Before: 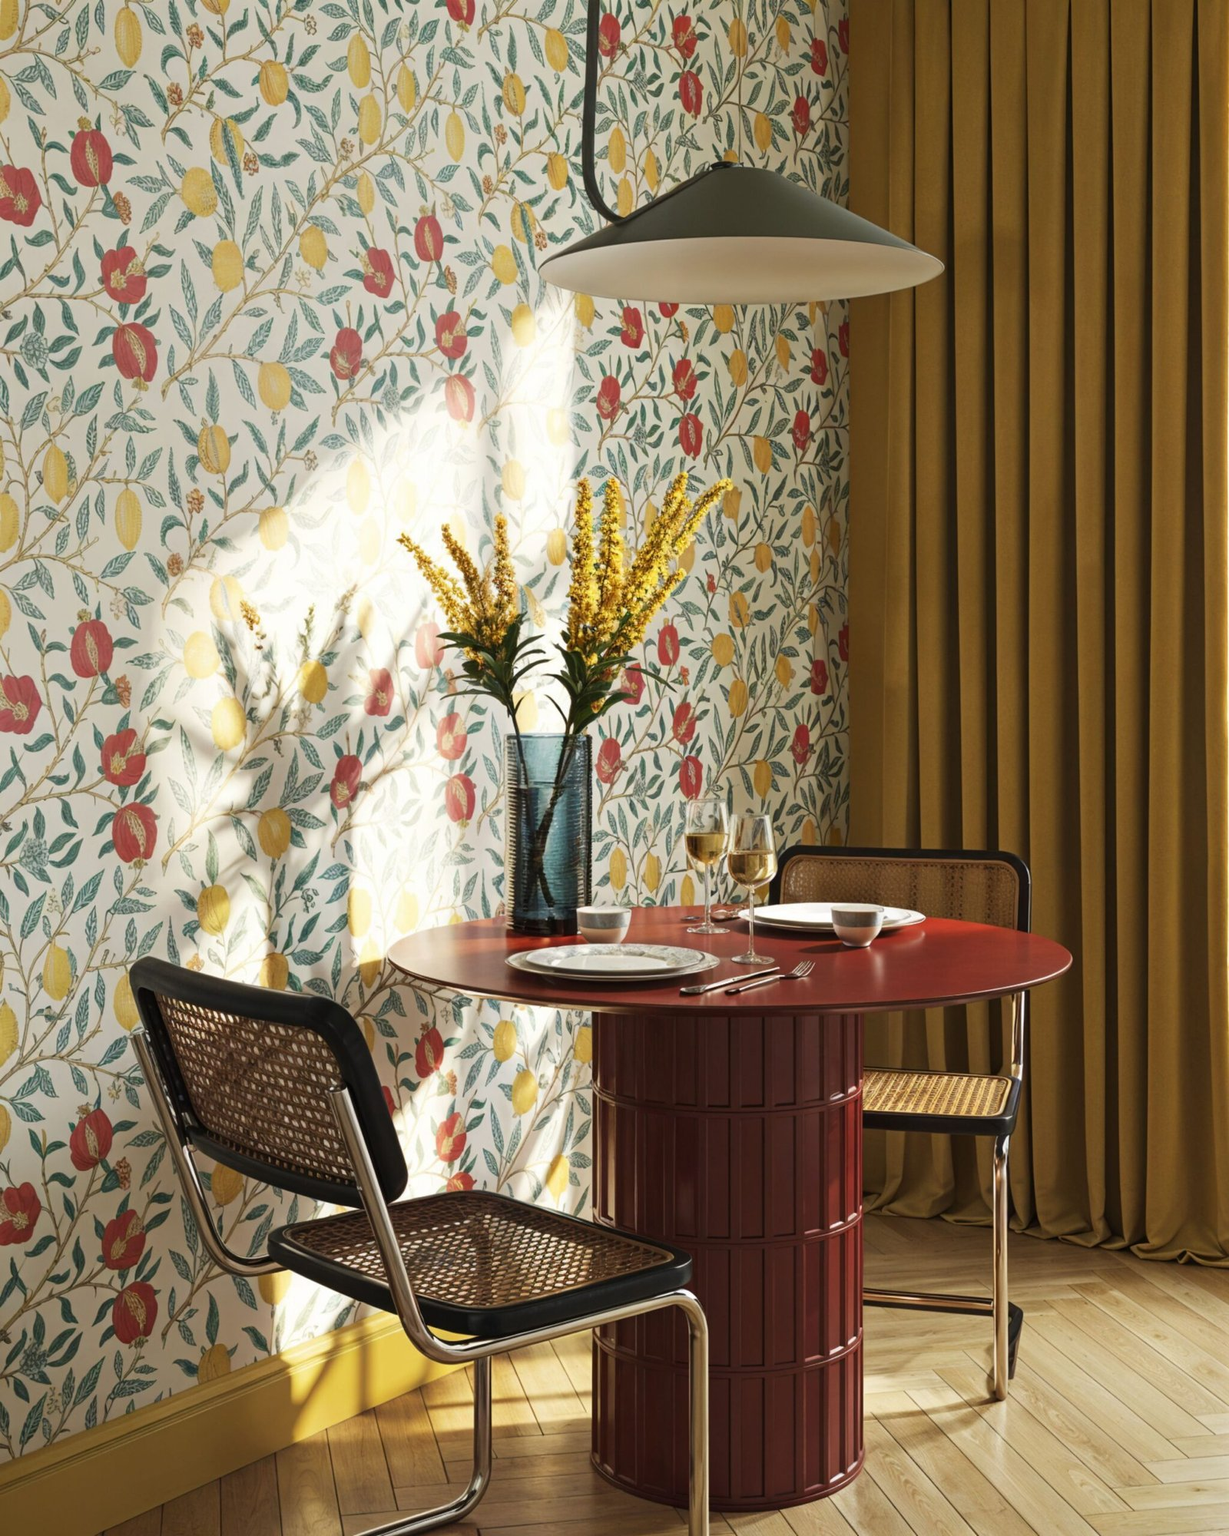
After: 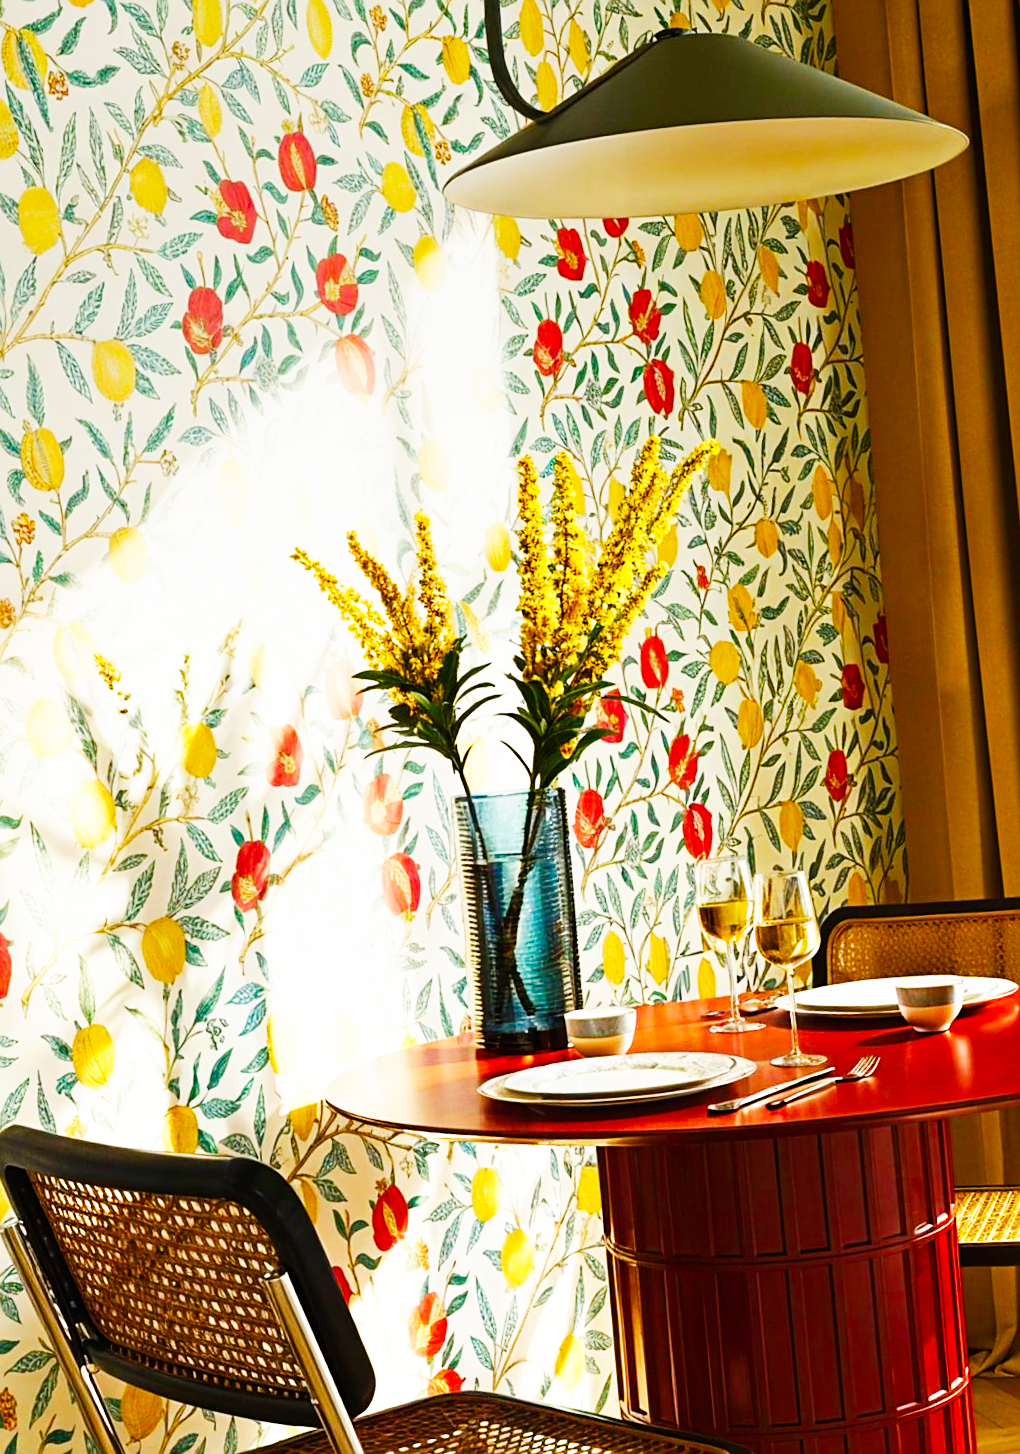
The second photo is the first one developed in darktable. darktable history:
color balance rgb: perceptual saturation grading › global saturation 20%, perceptual saturation grading › highlights -25%, perceptual saturation grading › shadows 25%, global vibrance 50%
graduated density: on, module defaults
crop: left 16.202%, top 11.208%, right 26.045%, bottom 20.557%
sharpen: on, module defaults
rotate and perspective: rotation -4.98°, automatic cropping off
base curve: curves: ch0 [(0, 0) (0.007, 0.004) (0.027, 0.03) (0.046, 0.07) (0.207, 0.54) (0.442, 0.872) (0.673, 0.972) (1, 1)], preserve colors none
